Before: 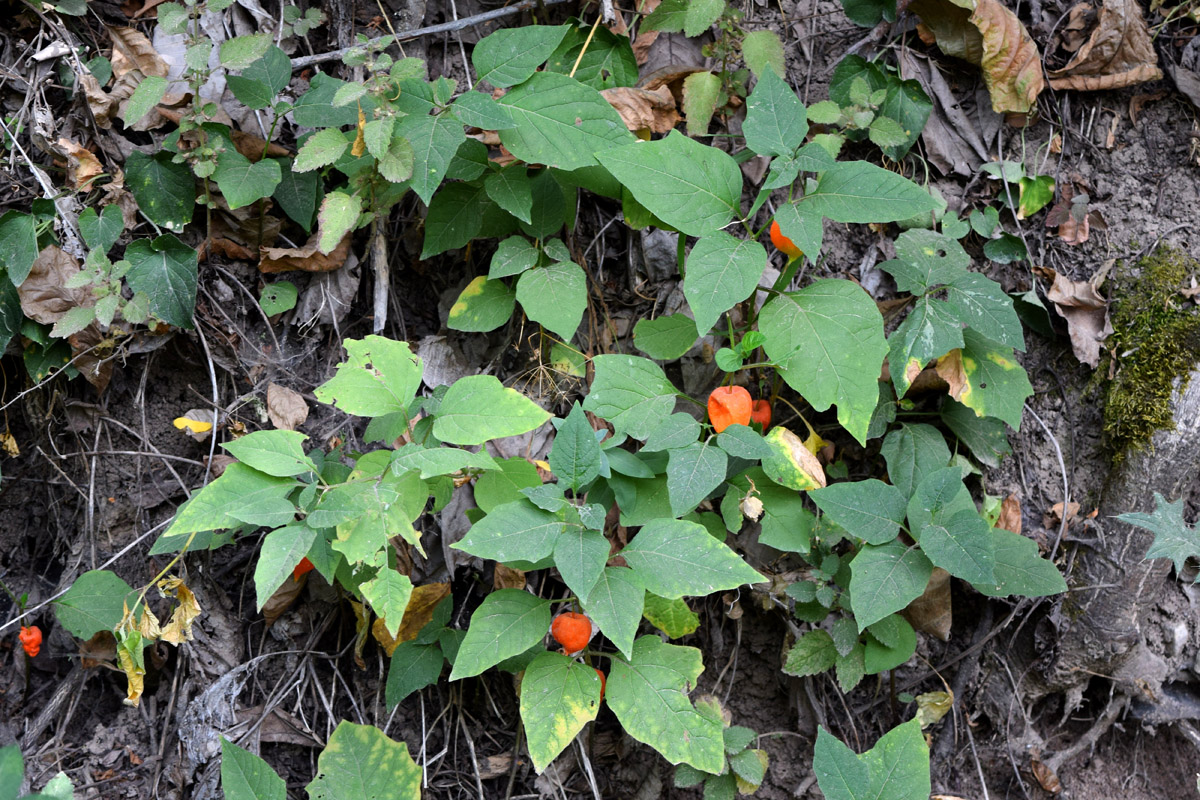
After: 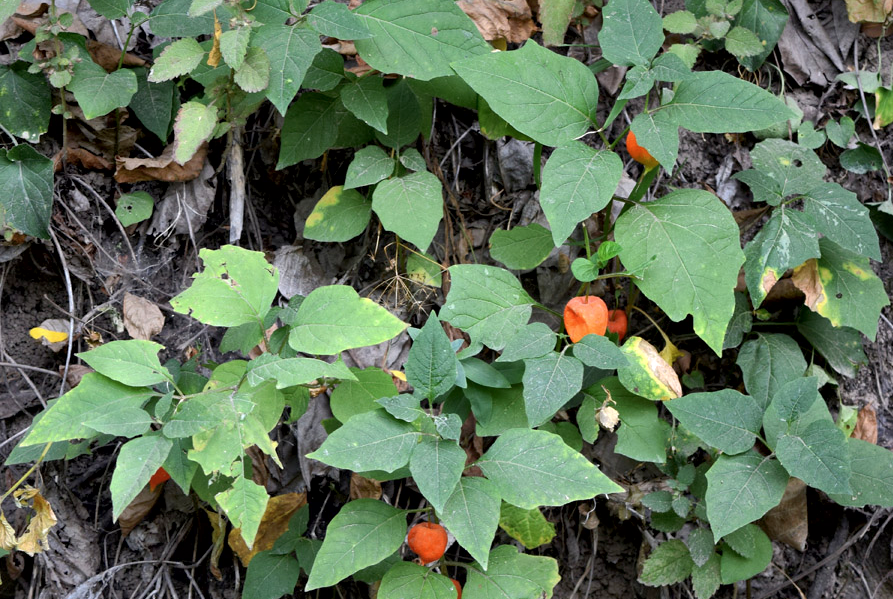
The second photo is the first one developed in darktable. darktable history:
shadows and highlights: on, module defaults
contrast brightness saturation: saturation -0.085
local contrast: mode bilateral grid, contrast 50, coarseness 50, detail 150%, midtone range 0.2
crop and rotate: left 12.058%, top 11.337%, right 13.52%, bottom 13.766%
